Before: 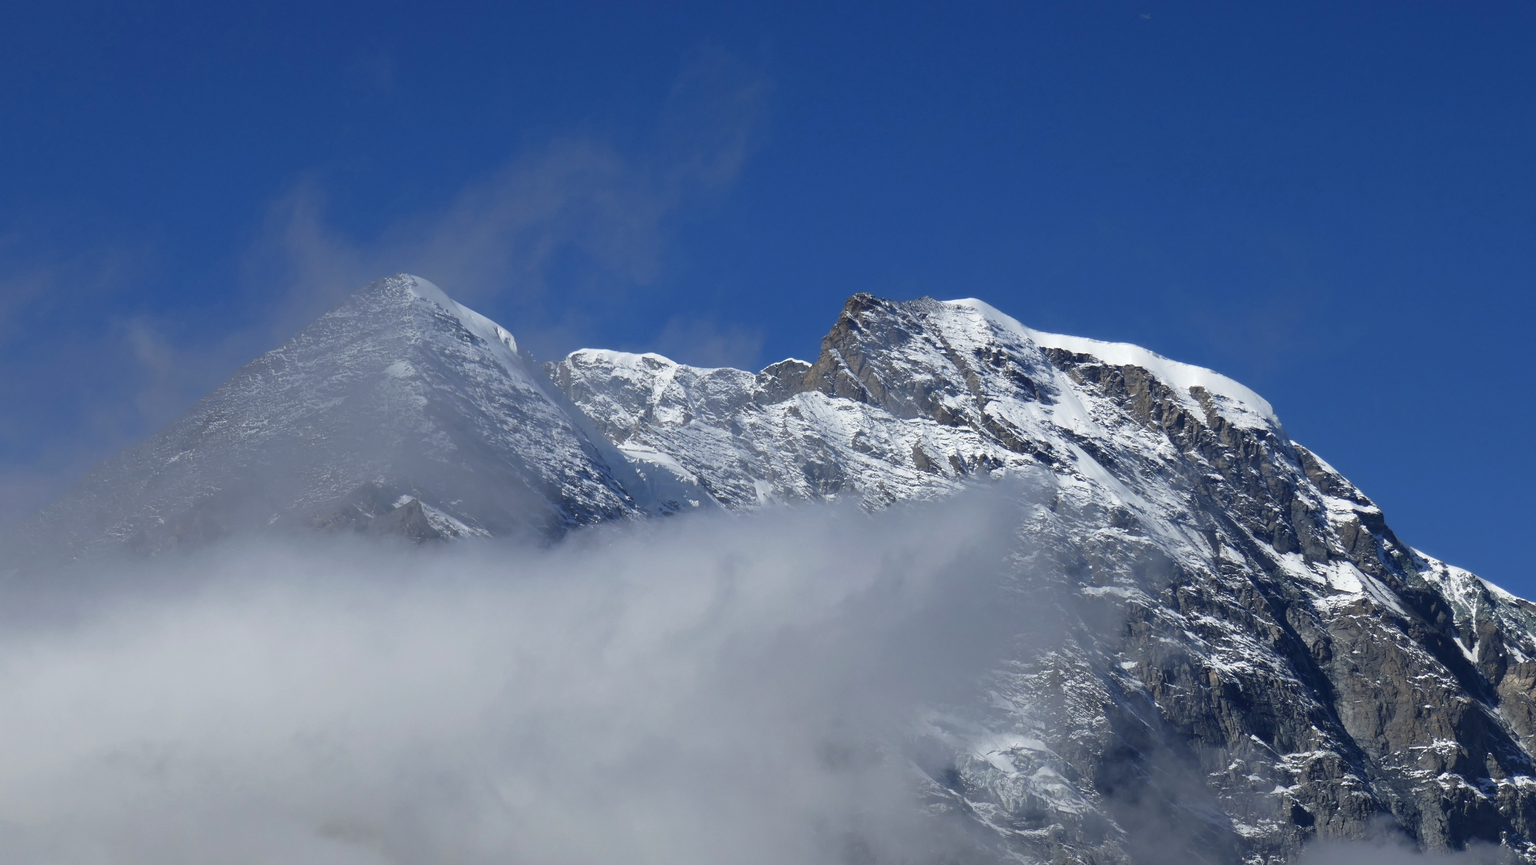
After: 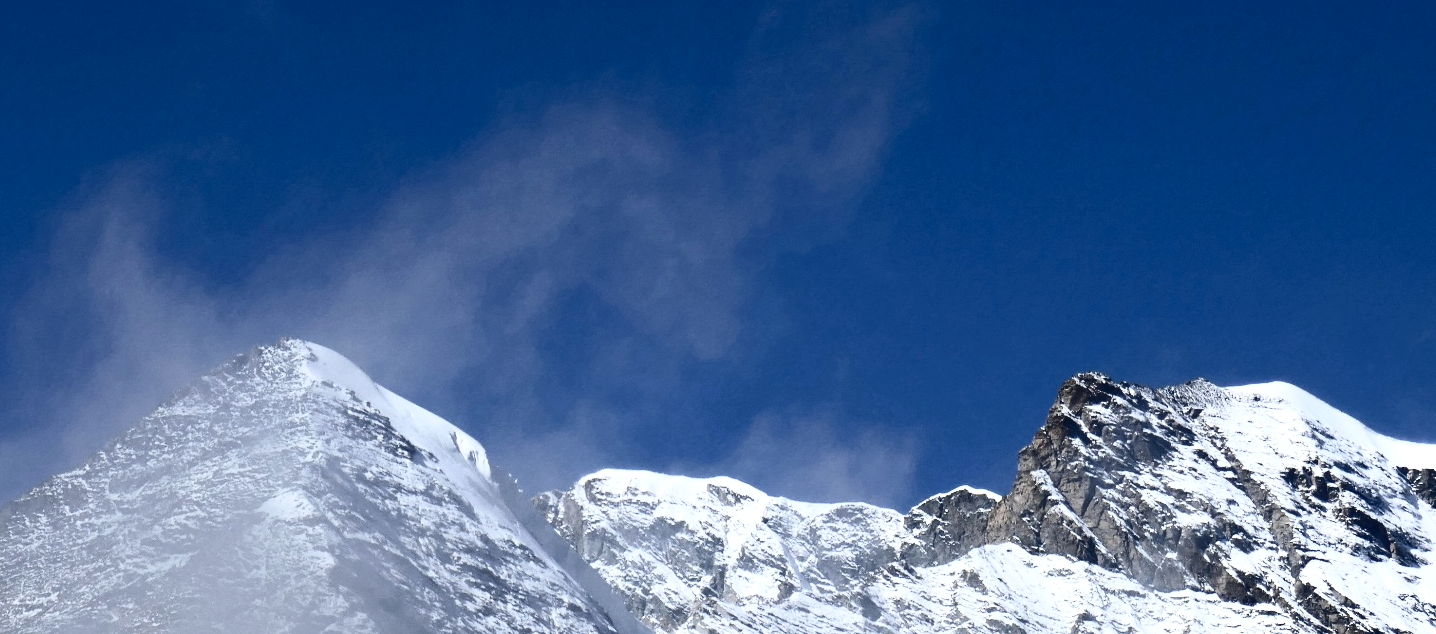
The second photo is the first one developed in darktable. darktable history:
crop: left 15.306%, top 9.065%, right 30.789%, bottom 48.638%
exposure: black level correction 0, exposure 0.5 EV, compensate exposure bias true, compensate highlight preservation false
white balance: emerald 1
contrast brightness saturation: contrast 0.5, saturation -0.1
